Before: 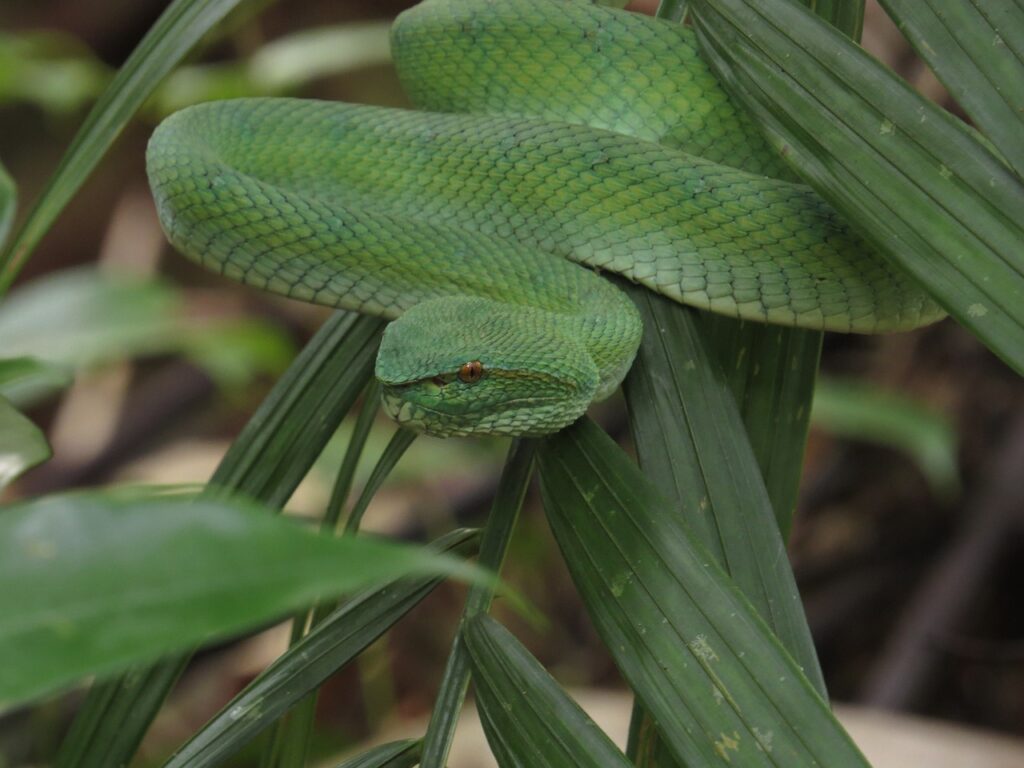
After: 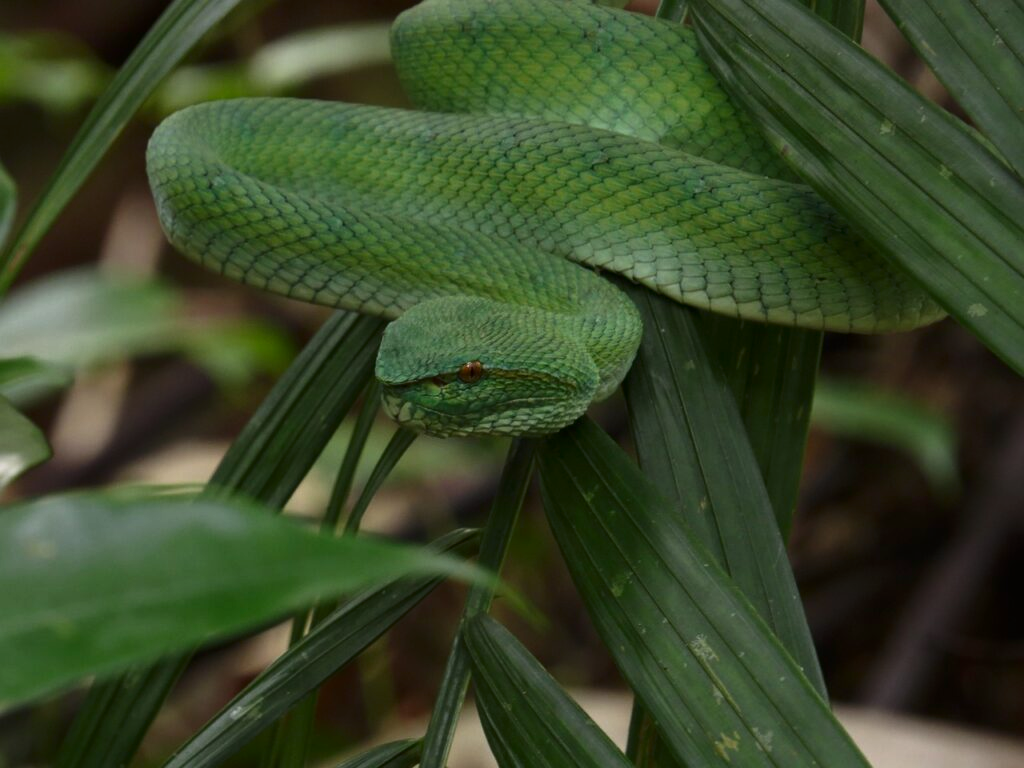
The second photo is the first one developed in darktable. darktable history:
color correction: saturation 0.85
contrast brightness saturation: contrast 0.12, brightness -0.12, saturation 0.2
